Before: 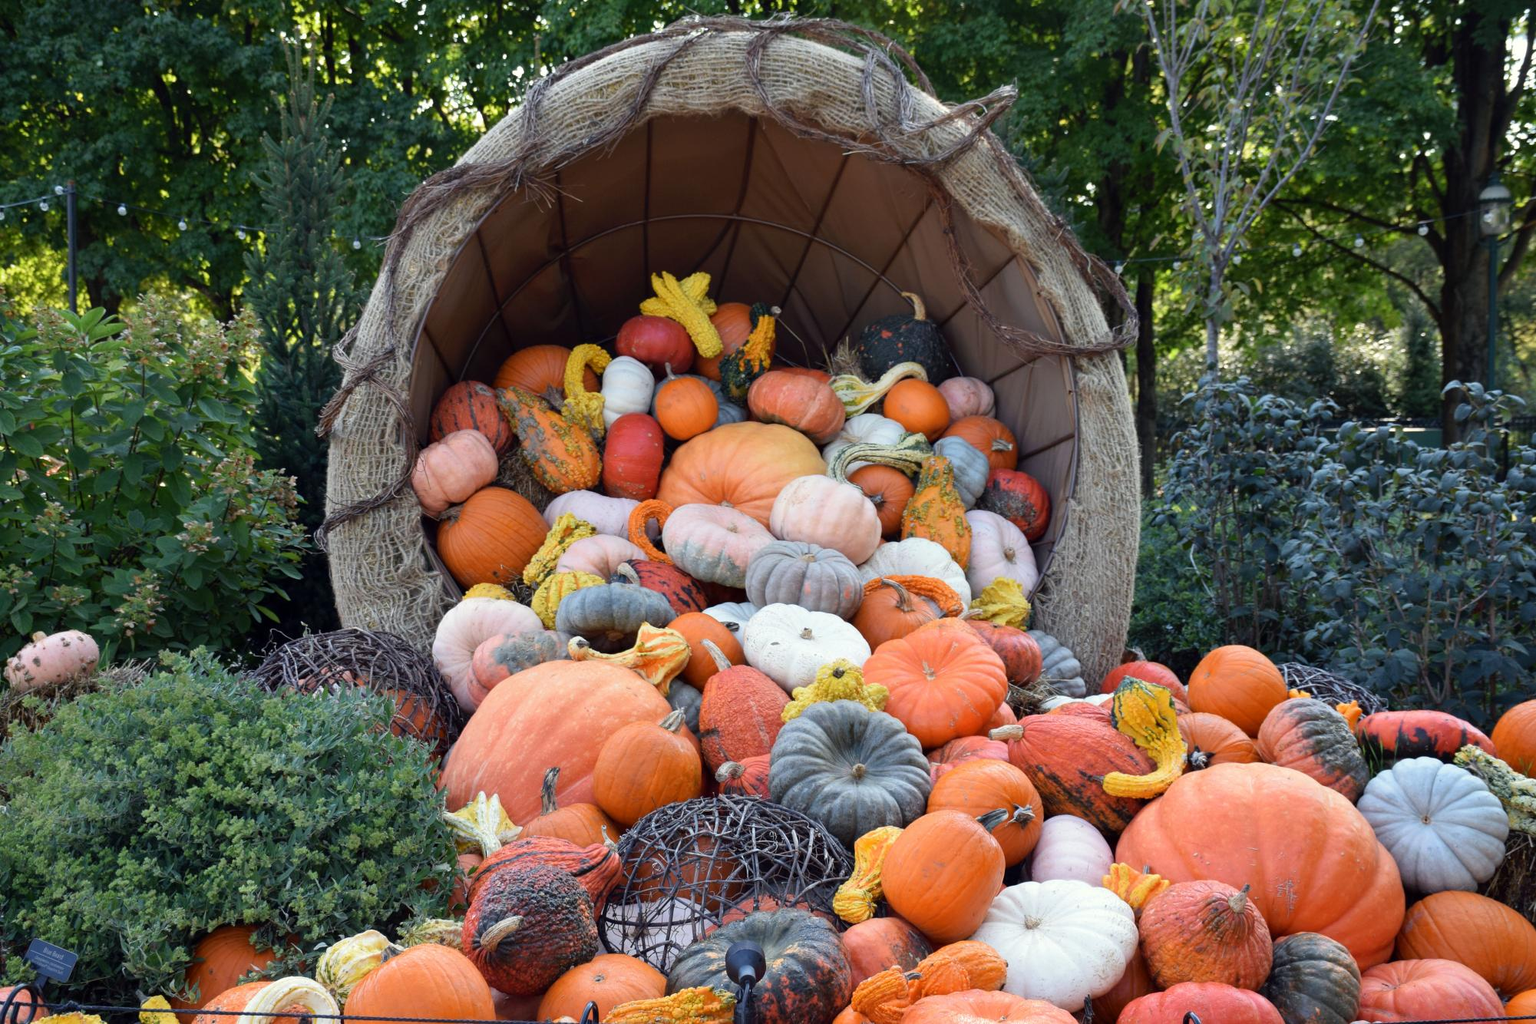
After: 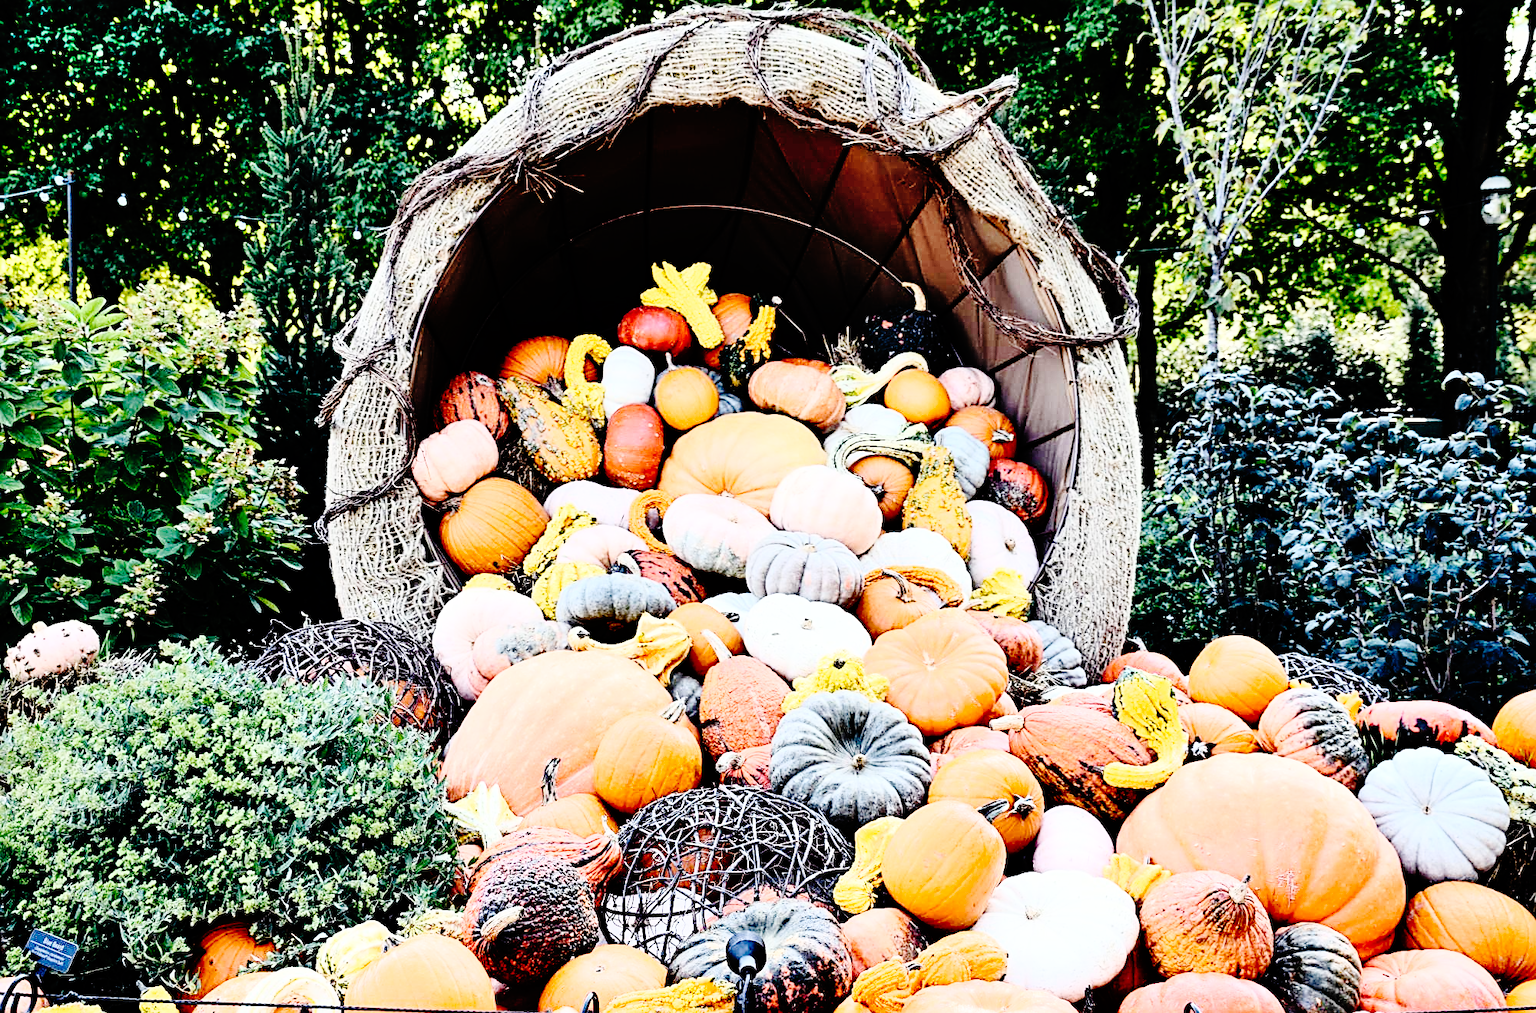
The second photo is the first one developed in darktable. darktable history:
crop: top 1.049%, right 0.001%
exposure: exposure 0.014 EV, compensate highlight preservation false
base curve: curves: ch0 [(0, 0) (0.036, 0.01) (0.123, 0.254) (0.258, 0.504) (0.507, 0.748) (1, 1)], preserve colors none
sharpen: radius 3.025, amount 0.757
shadows and highlights: low approximation 0.01, soften with gaussian
color zones: curves: ch0 [(0, 0.5) (0.143, 0.5) (0.286, 0.5) (0.429, 0.5) (0.571, 0.5) (0.714, 0.476) (0.857, 0.5) (1, 0.5)]; ch2 [(0, 0.5) (0.143, 0.5) (0.286, 0.5) (0.429, 0.5) (0.571, 0.5) (0.714, 0.487) (0.857, 0.5) (1, 0.5)]
rgb curve: curves: ch0 [(0, 0) (0.21, 0.15) (0.24, 0.21) (0.5, 0.75) (0.75, 0.96) (0.89, 0.99) (1, 1)]; ch1 [(0, 0.02) (0.21, 0.13) (0.25, 0.2) (0.5, 0.67) (0.75, 0.9) (0.89, 0.97) (1, 1)]; ch2 [(0, 0.02) (0.21, 0.13) (0.25, 0.2) (0.5, 0.67) (0.75, 0.9) (0.89, 0.97) (1, 1)], compensate middle gray true
